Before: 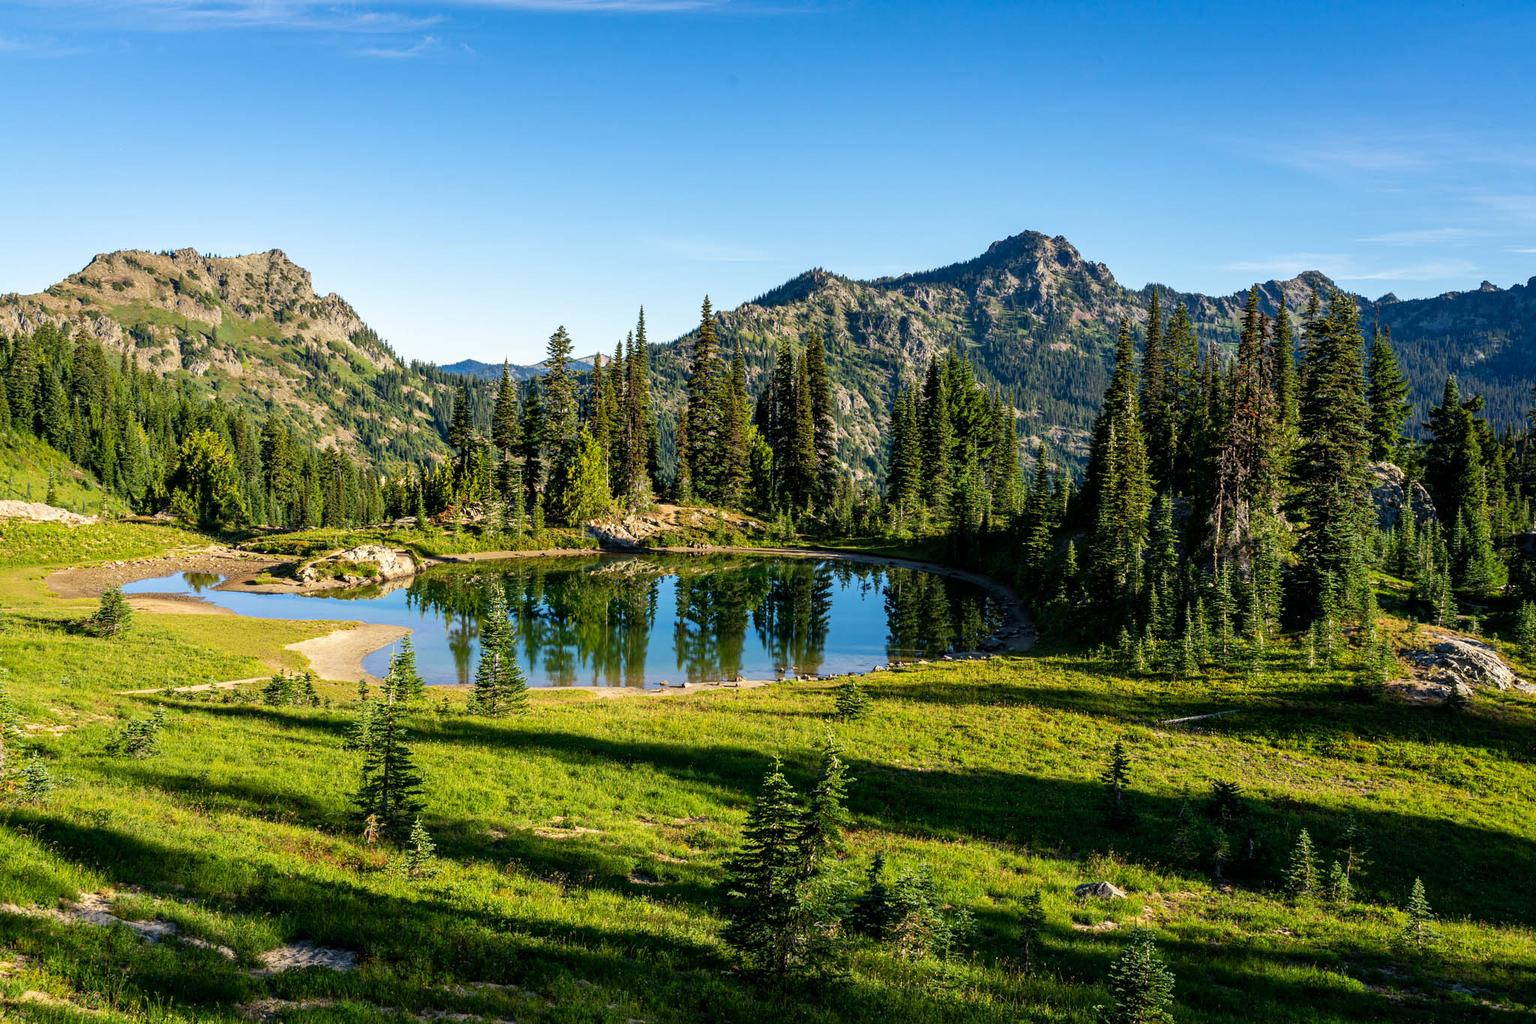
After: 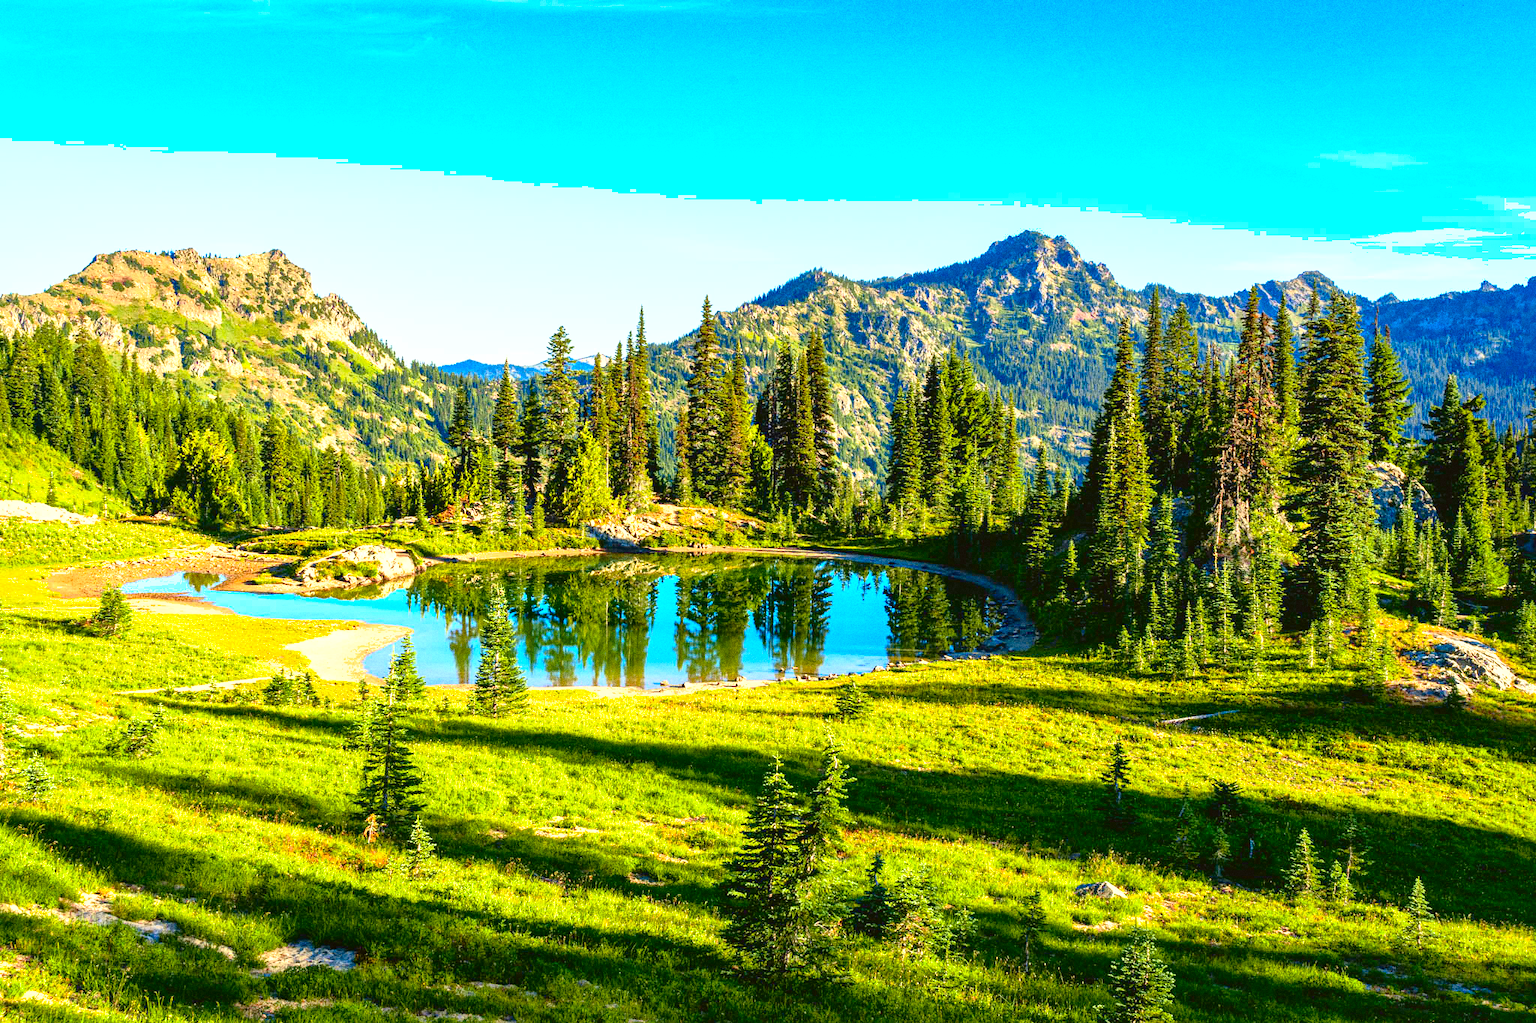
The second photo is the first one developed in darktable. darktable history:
tone curve: curves: ch0 [(0, 0.021) (0.049, 0.044) (0.152, 0.14) (0.328, 0.377) (0.473, 0.543) (0.663, 0.734) (0.84, 0.899) (1, 0.969)]; ch1 [(0, 0) (0.302, 0.331) (0.427, 0.433) (0.472, 0.47) (0.502, 0.503) (0.527, 0.524) (0.564, 0.591) (0.602, 0.632) (0.677, 0.701) (0.859, 0.885) (1, 1)]; ch2 [(0, 0) (0.33, 0.301) (0.447, 0.44) (0.487, 0.496) (0.502, 0.516) (0.535, 0.563) (0.565, 0.6) (0.618, 0.629) (1, 1)], color space Lab, independent channels, preserve colors none
color balance rgb: perceptual saturation grading › global saturation 20%, perceptual saturation grading › highlights -25%, perceptual saturation grading › shadows 50.52%, global vibrance 40.24%
local contrast: mode bilateral grid, contrast 20, coarseness 50, detail 120%, midtone range 0.2
shadows and highlights: on, module defaults
exposure: black level correction -0.002, exposure 1.115 EV, compensate highlight preservation false
grain: coarseness 0.09 ISO, strength 40%
